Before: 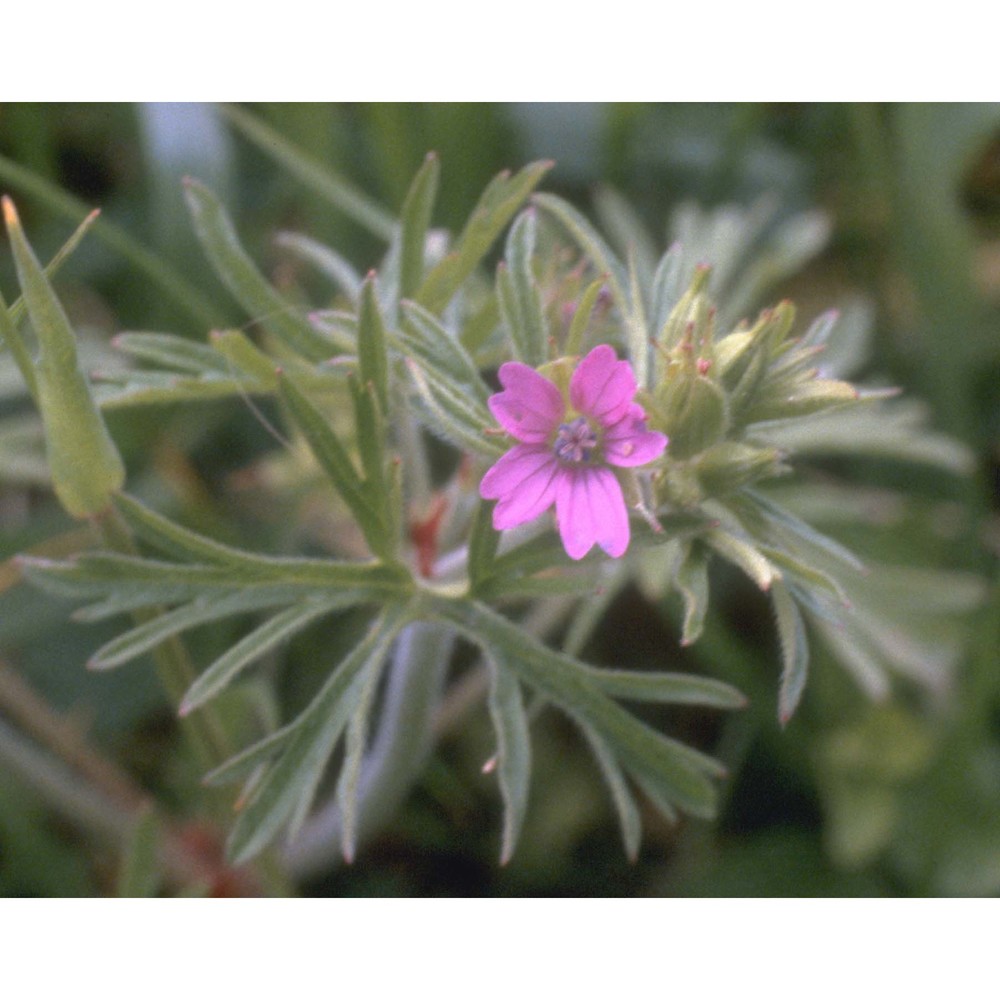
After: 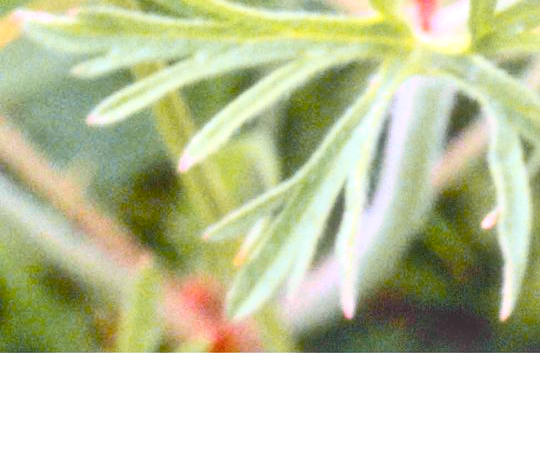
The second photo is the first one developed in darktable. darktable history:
crop and rotate: top 54.577%, right 45.908%, bottom 0.17%
local contrast: on, module defaults
color balance rgb: shadows lift › hue 84.63°, perceptual saturation grading › global saturation 36.194%, perceptual saturation grading › shadows 36.085%, global vibrance 25.503%
tone curve: curves: ch0 [(0, 0.026) (0.172, 0.194) (0.398, 0.437) (0.469, 0.544) (0.612, 0.741) (0.845, 0.926) (1, 0.968)]; ch1 [(0, 0) (0.437, 0.453) (0.472, 0.467) (0.502, 0.502) (0.531, 0.537) (0.574, 0.583) (0.617, 0.64) (0.699, 0.749) (0.859, 0.919) (1, 1)]; ch2 [(0, 0) (0.33, 0.301) (0.421, 0.443) (0.476, 0.502) (0.511, 0.504) (0.553, 0.55) (0.595, 0.586) (0.664, 0.664) (1, 1)], color space Lab, independent channels, preserve colors none
exposure: black level correction 0, exposure 1.755 EV, compensate highlight preservation false
